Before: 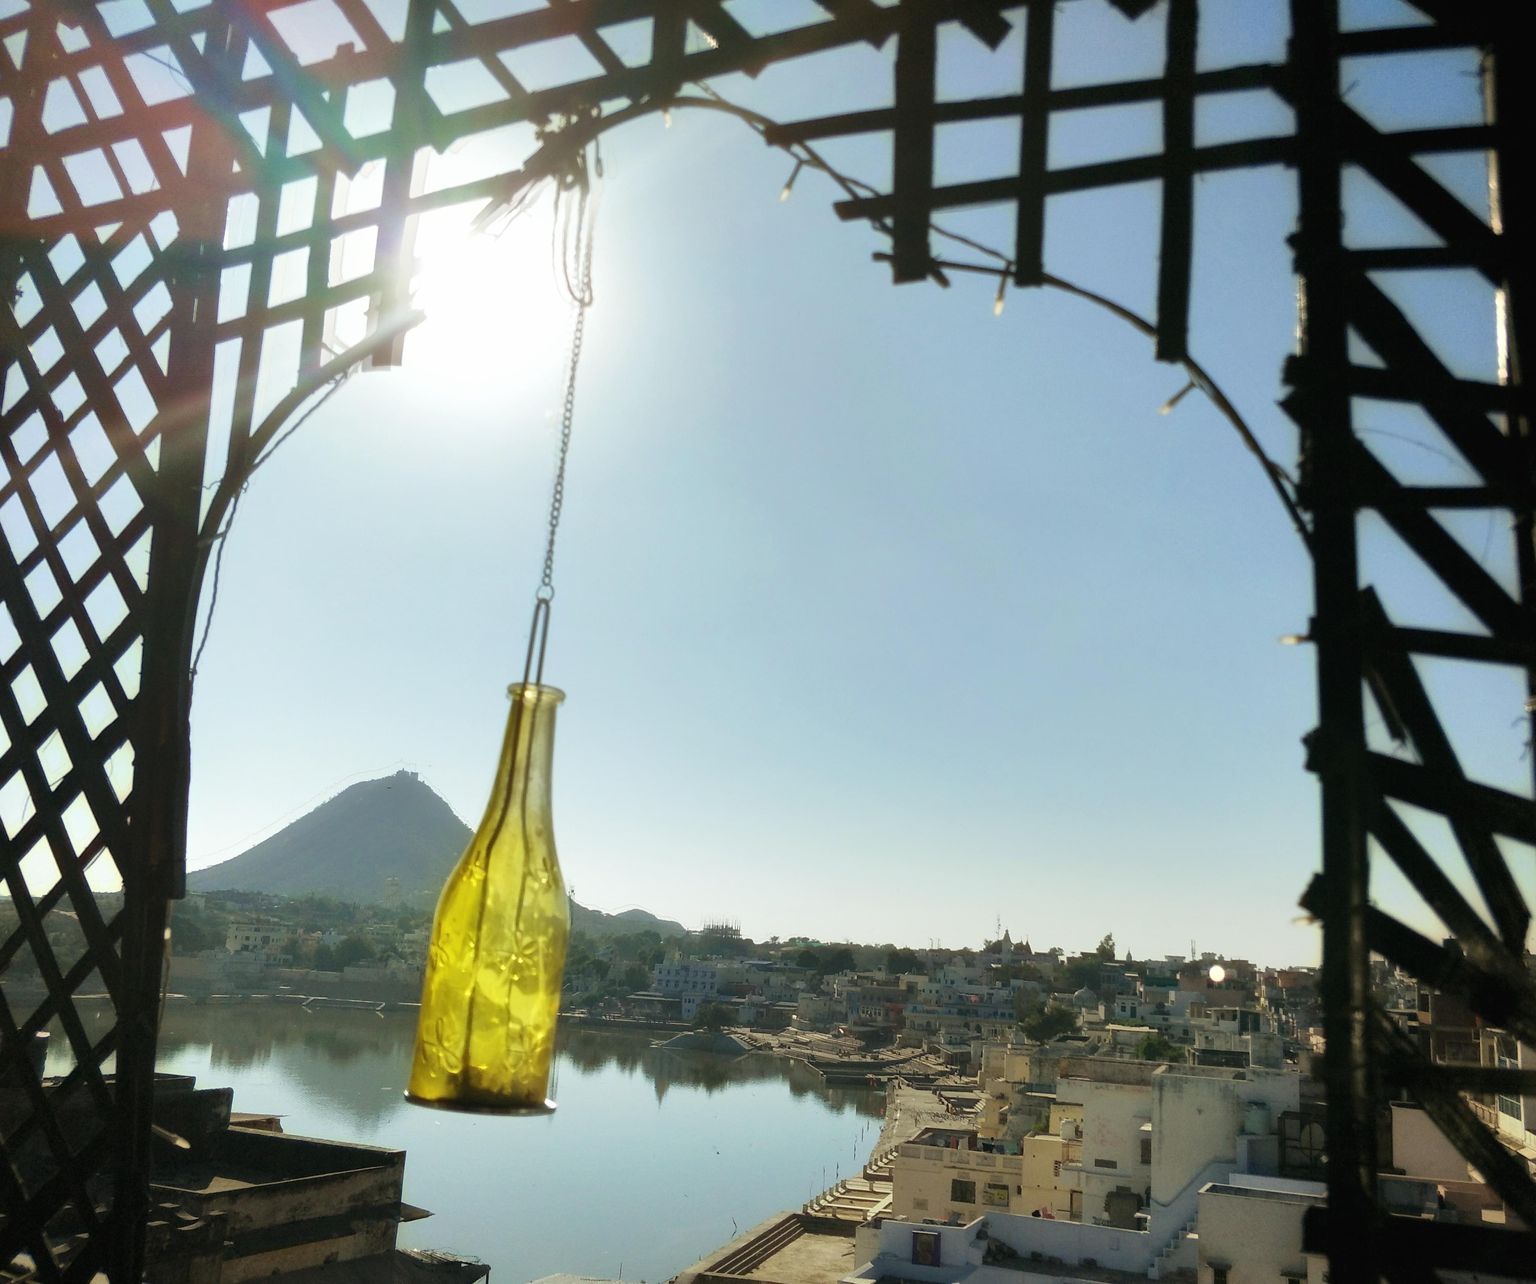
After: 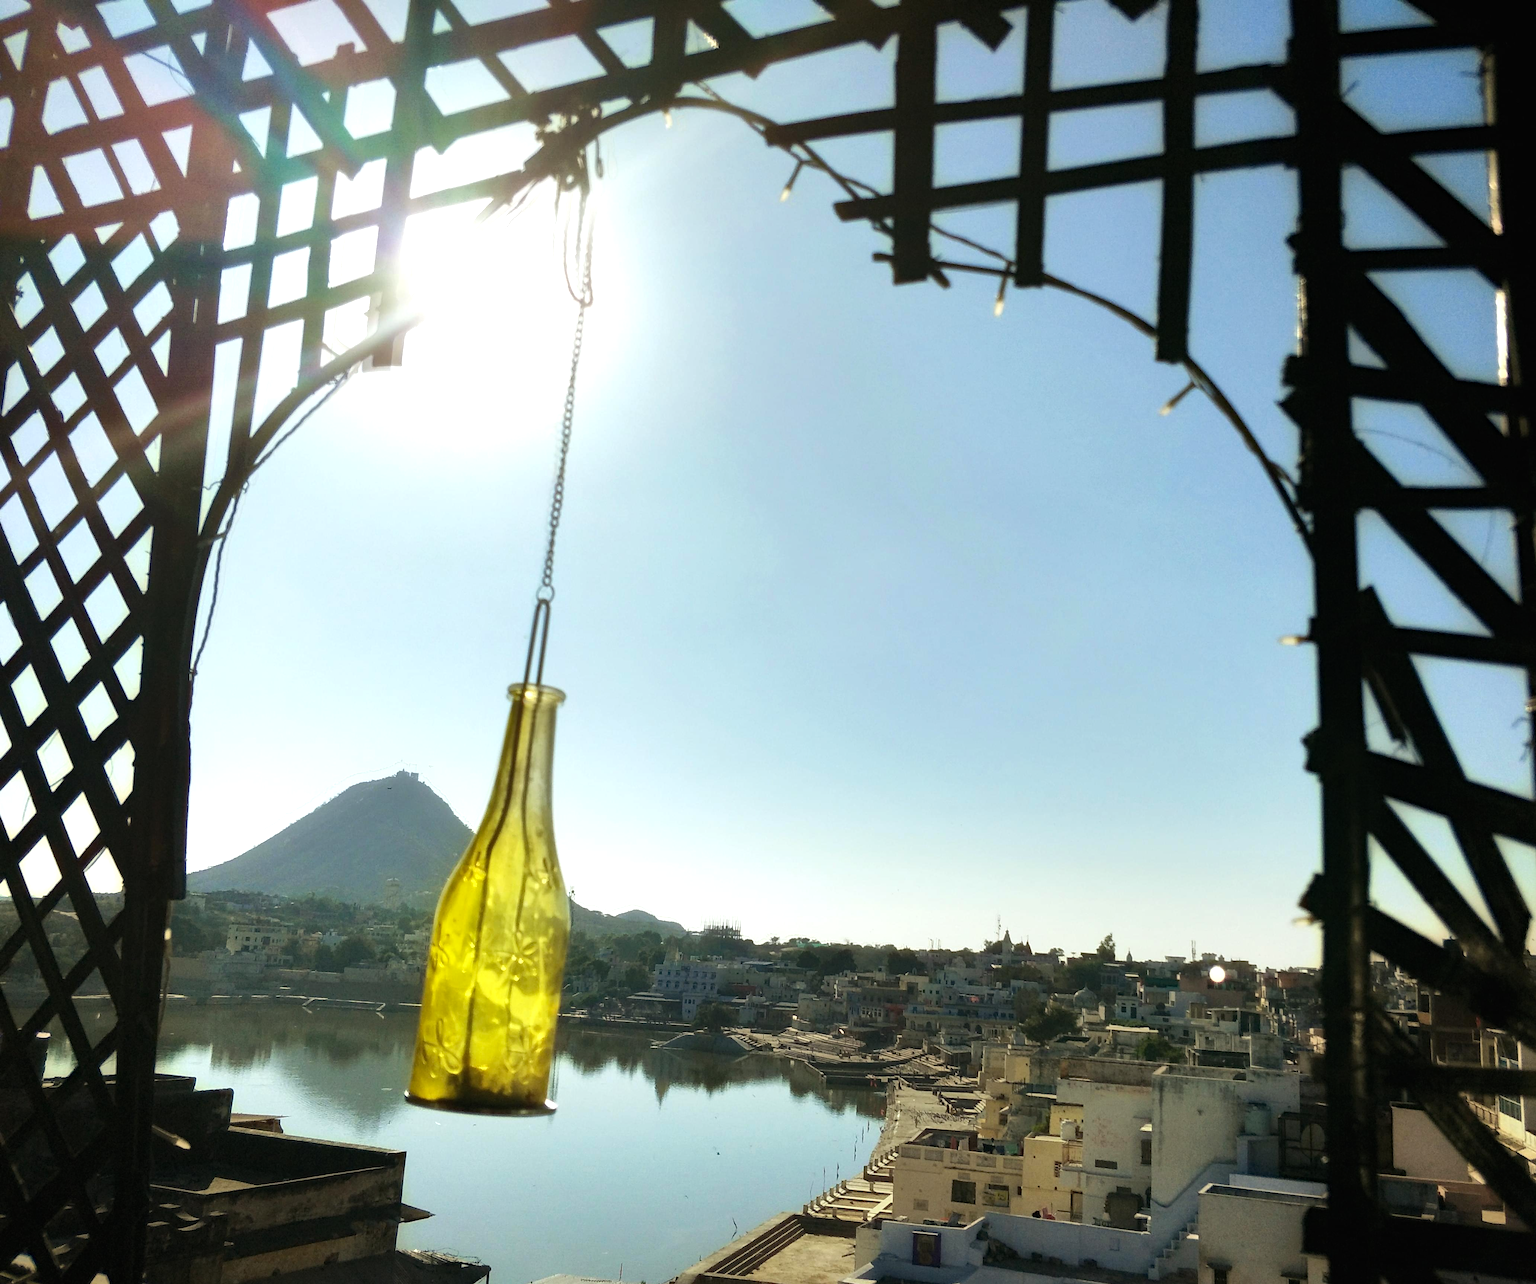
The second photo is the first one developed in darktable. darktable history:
exposure: black level correction 0, compensate exposure bias true, compensate highlight preservation false
tone equalizer: -8 EV -0.417 EV, -7 EV -0.389 EV, -6 EV -0.333 EV, -5 EV -0.222 EV, -3 EV 0.222 EV, -2 EV 0.333 EV, -1 EV 0.389 EV, +0 EV 0.417 EV, edges refinement/feathering 500, mask exposure compensation -1.57 EV, preserve details no
haze removal: compatibility mode true, adaptive false
